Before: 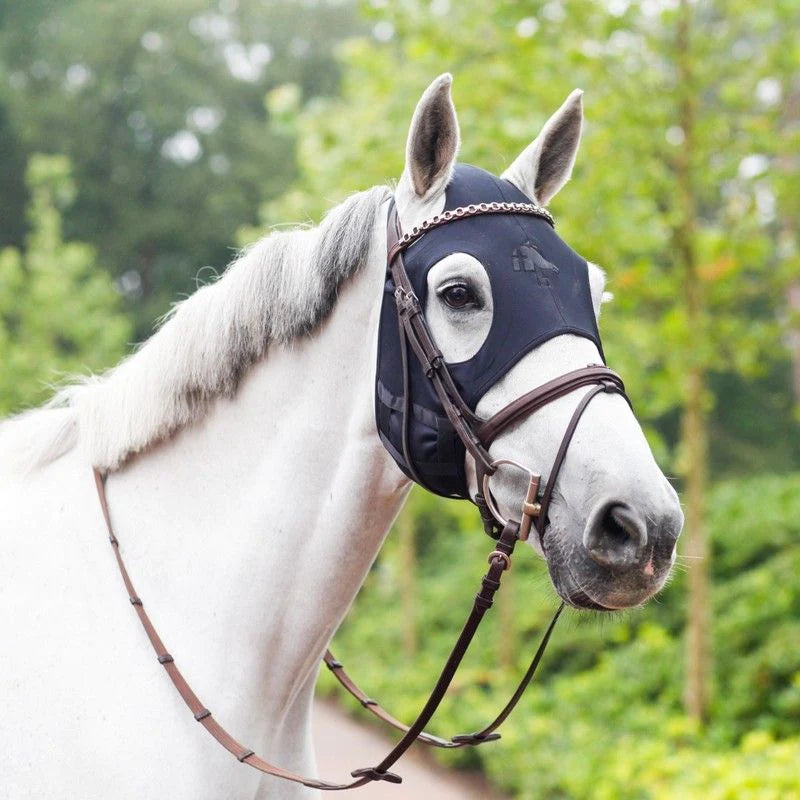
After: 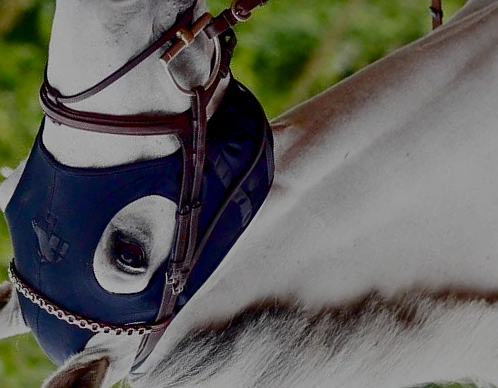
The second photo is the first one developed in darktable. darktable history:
shadows and highlights: soften with gaussian
sharpen: radius 0.97, amount 0.613
filmic rgb: black relative exposure -8.76 EV, white relative exposure 4.98 EV, target black luminance 0%, hardness 3.79, latitude 65.94%, contrast 0.831, shadows ↔ highlights balance 19.43%, preserve chrominance no, color science v5 (2021)
crop and rotate: angle 146.82°, left 9.225%, top 15.639%, right 4.449%, bottom 17.167%
exposure: black level correction 0.006, compensate exposure bias true, compensate highlight preservation false
contrast brightness saturation: contrast 0.087, brightness -0.606, saturation 0.166
color balance rgb: perceptual saturation grading › global saturation 0.076%, perceptual saturation grading › highlights -8.441%, perceptual saturation grading › mid-tones 18.522%, perceptual saturation grading › shadows 28.859%
